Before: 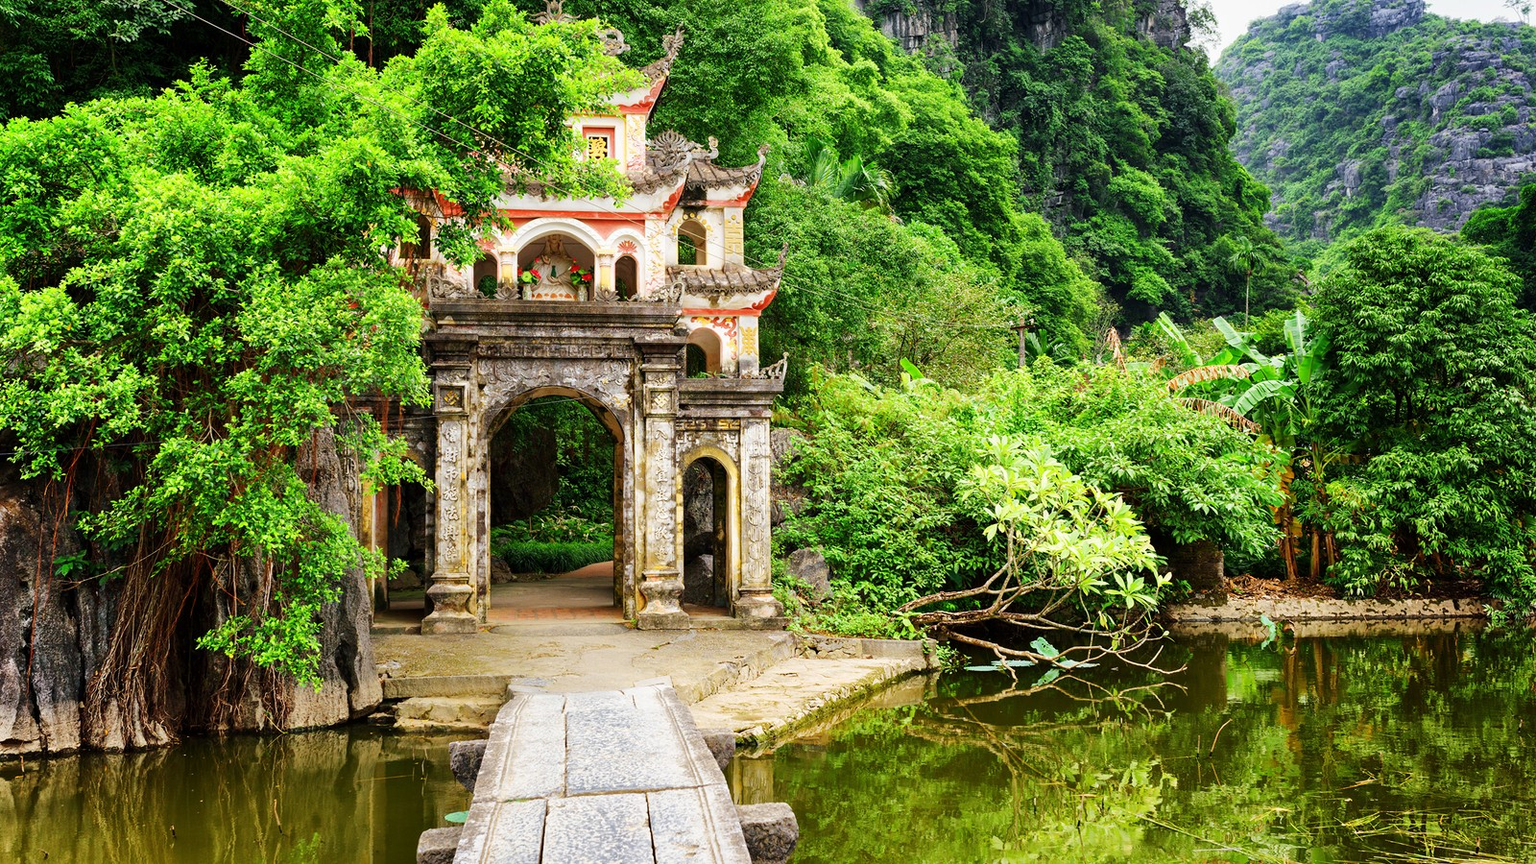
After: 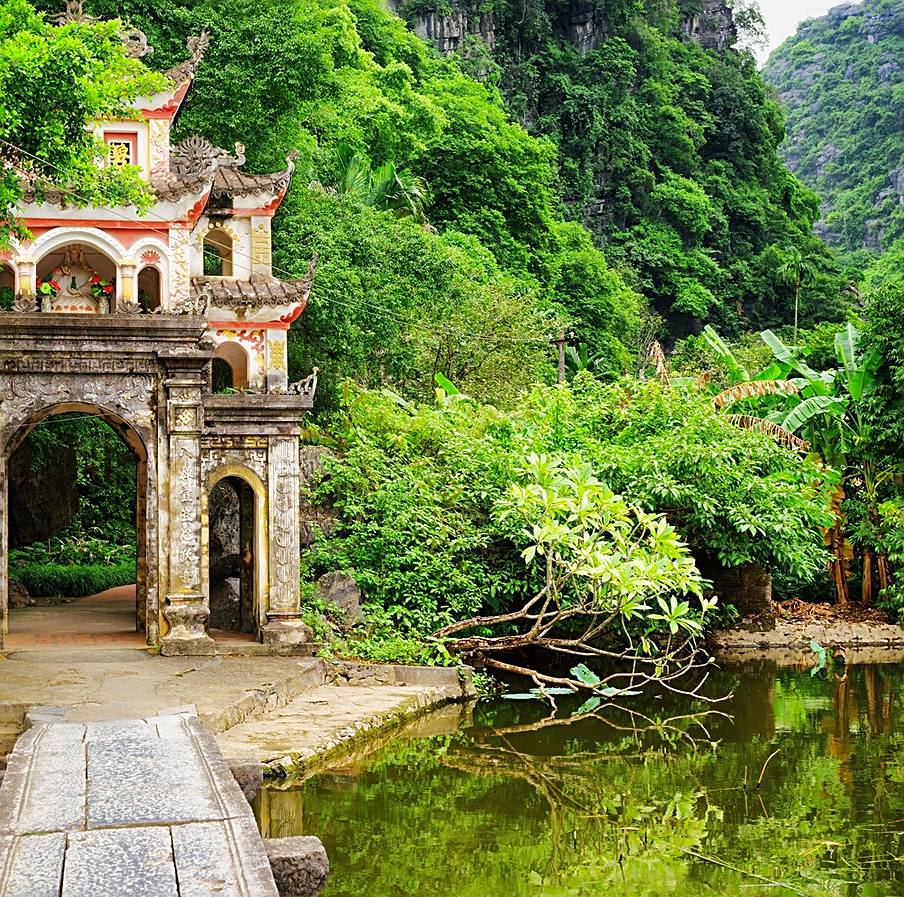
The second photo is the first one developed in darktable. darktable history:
sharpen: on, module defaults
shadows and highlights: shadows 29.88, highlights color adjustment 42.56%
crop: left 31.483%, top 0.012%, right 11.963%
